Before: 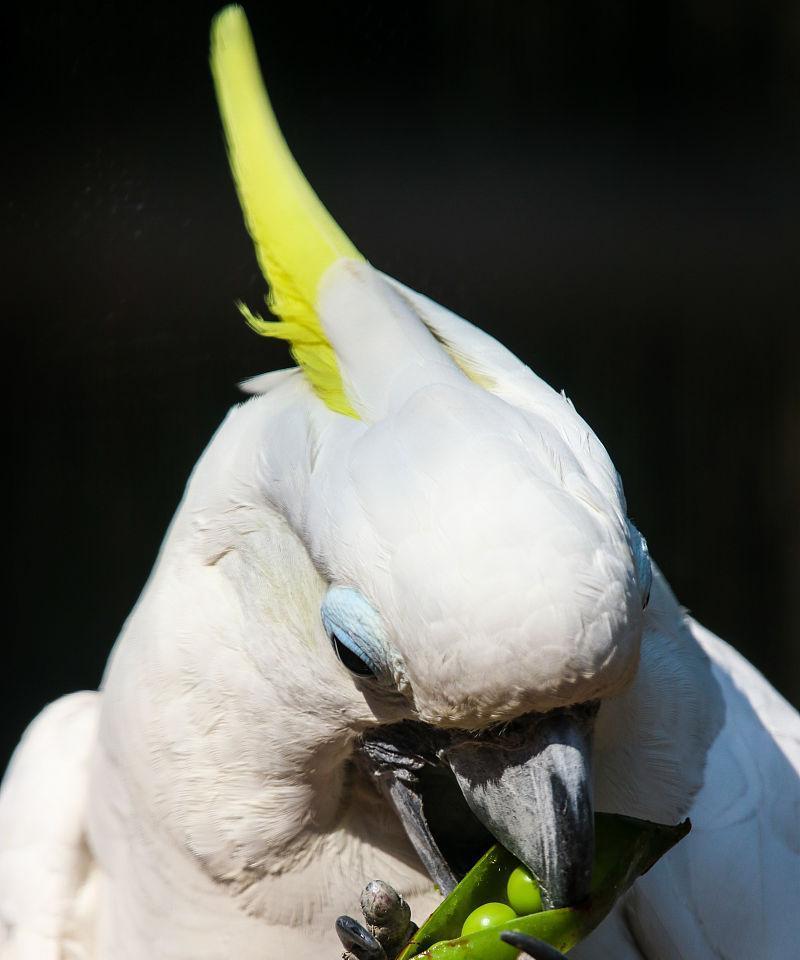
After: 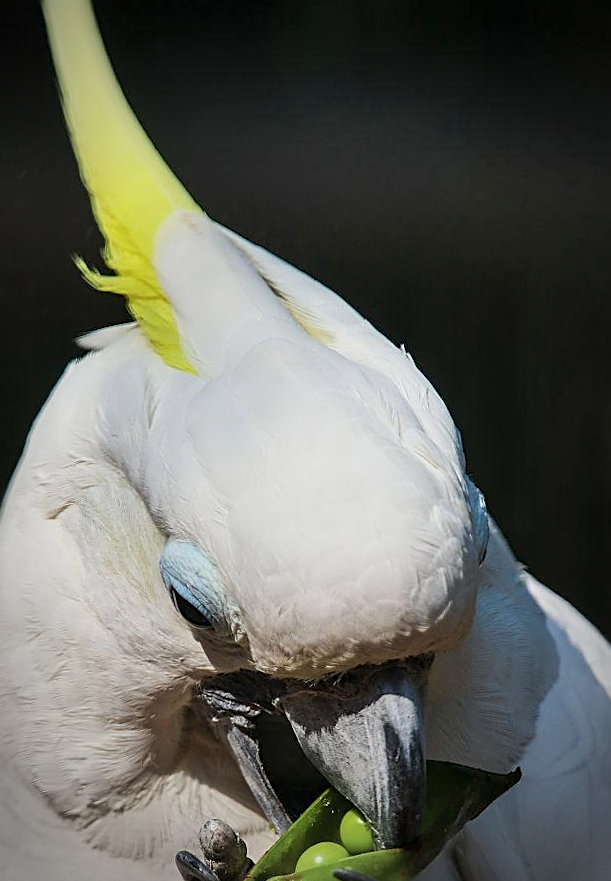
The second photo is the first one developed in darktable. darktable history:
rotate and perspective: rotation 0.074°, lens shift (vertical) 0.096, lens shift (horizontal) -0.041, crop left 0.043, crop right 0.952, crop top 0.024, crop bottom 0.979
vignetting: automatic ratio true
color balance rgb: contrast -10%
contrast brightness saturation: contrast 0.01, saturation -0.05
shadows and highlights: soften with gaussian
sharpen: on, module defaults
color correction: highlights a* 0.003, highlights b* -0.283
crop and rotate: left 17.959%, top 5.771%, right 1.742%
